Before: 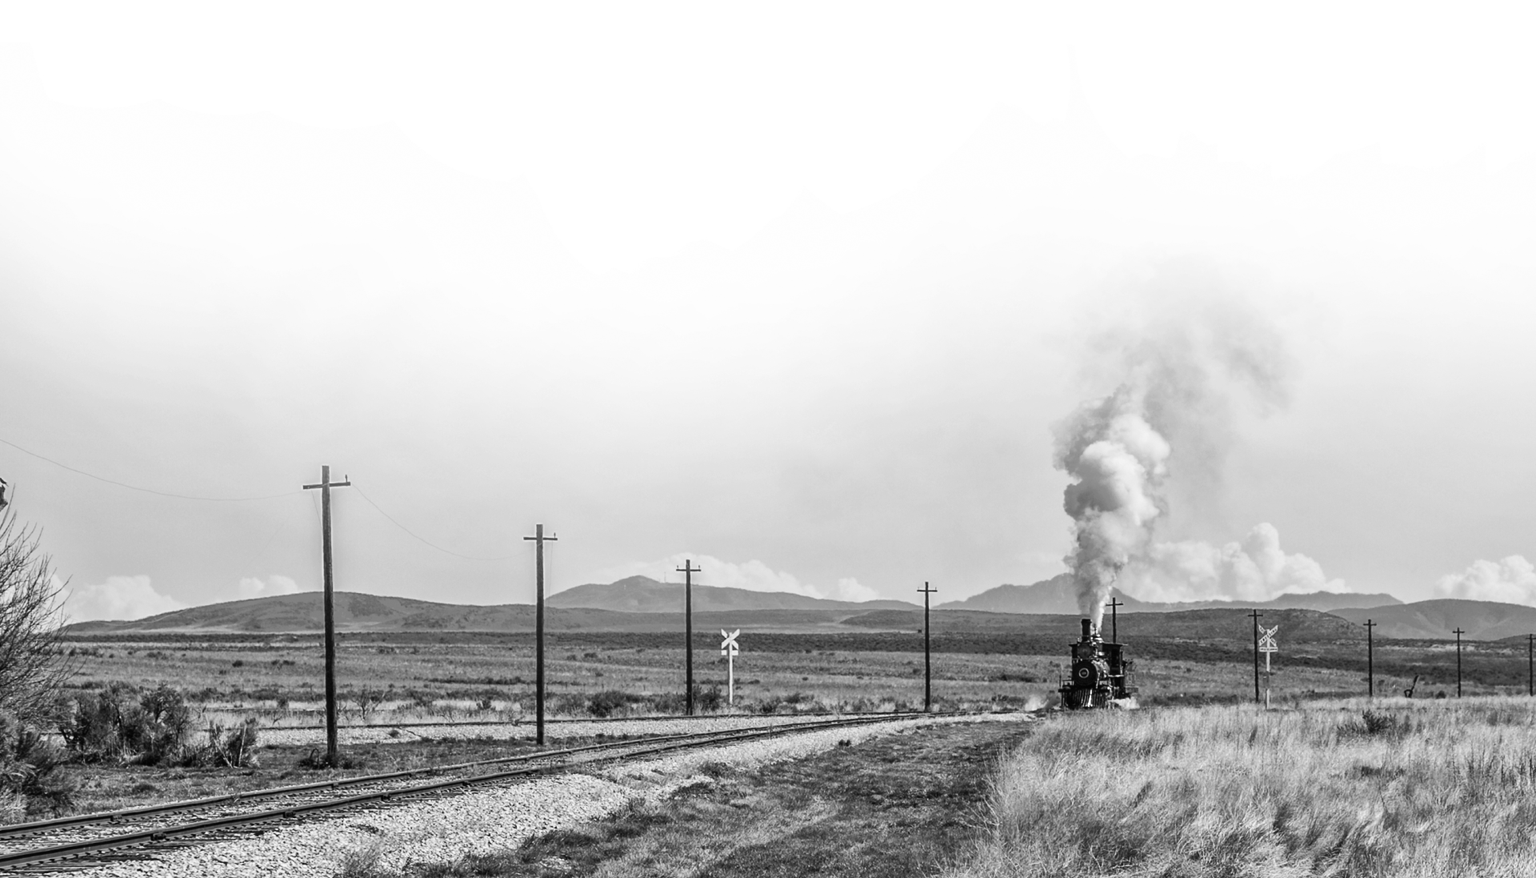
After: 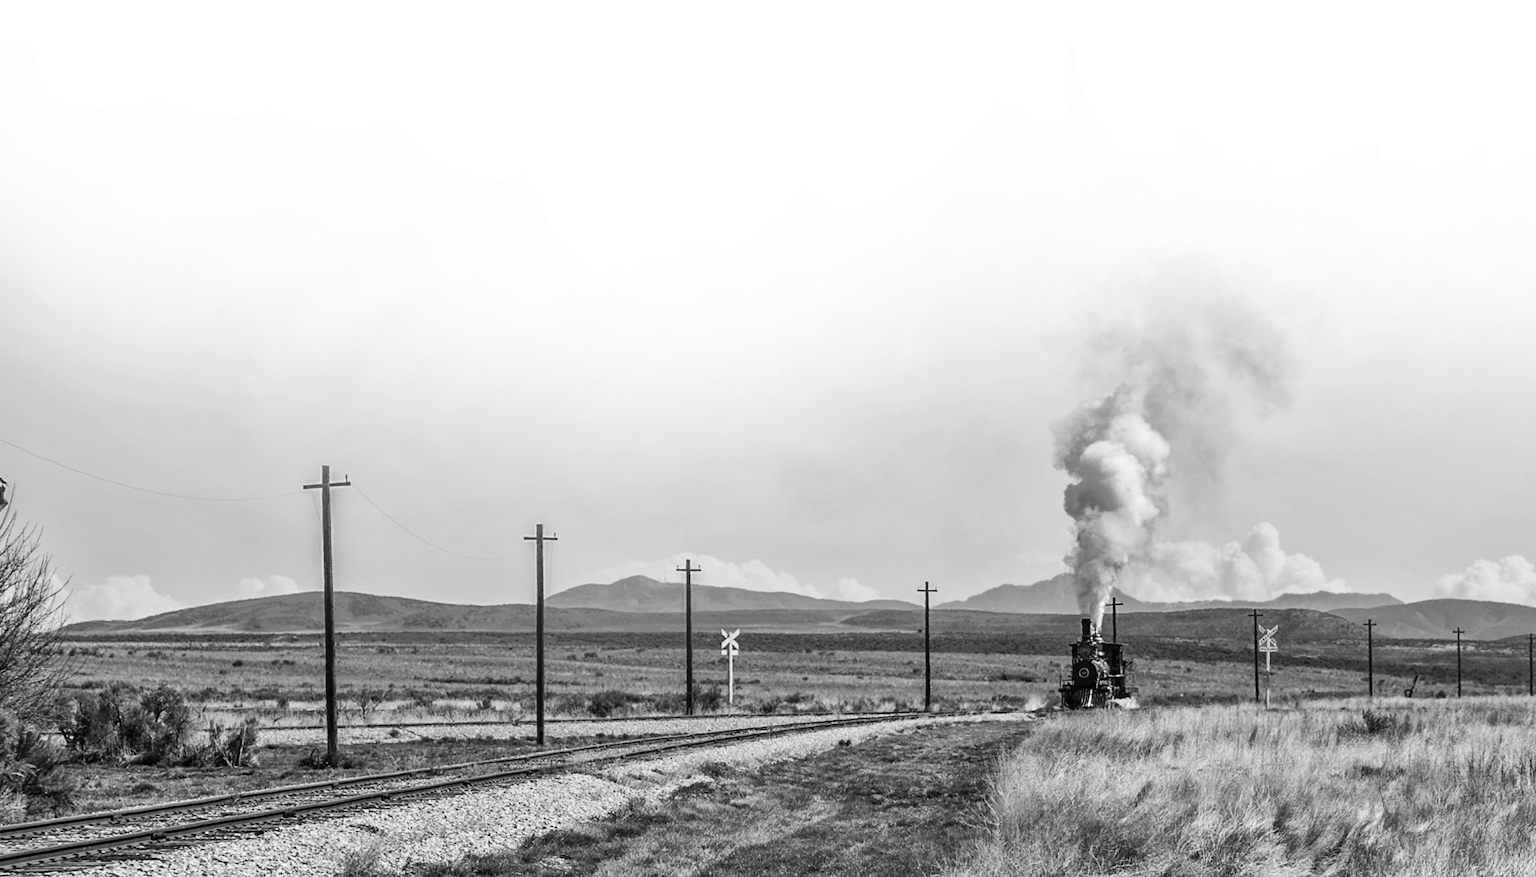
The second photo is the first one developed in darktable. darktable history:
shadows and highlights: shadows 29.36, highlights -29.26, low approximation 0.01, soften with gaussian
